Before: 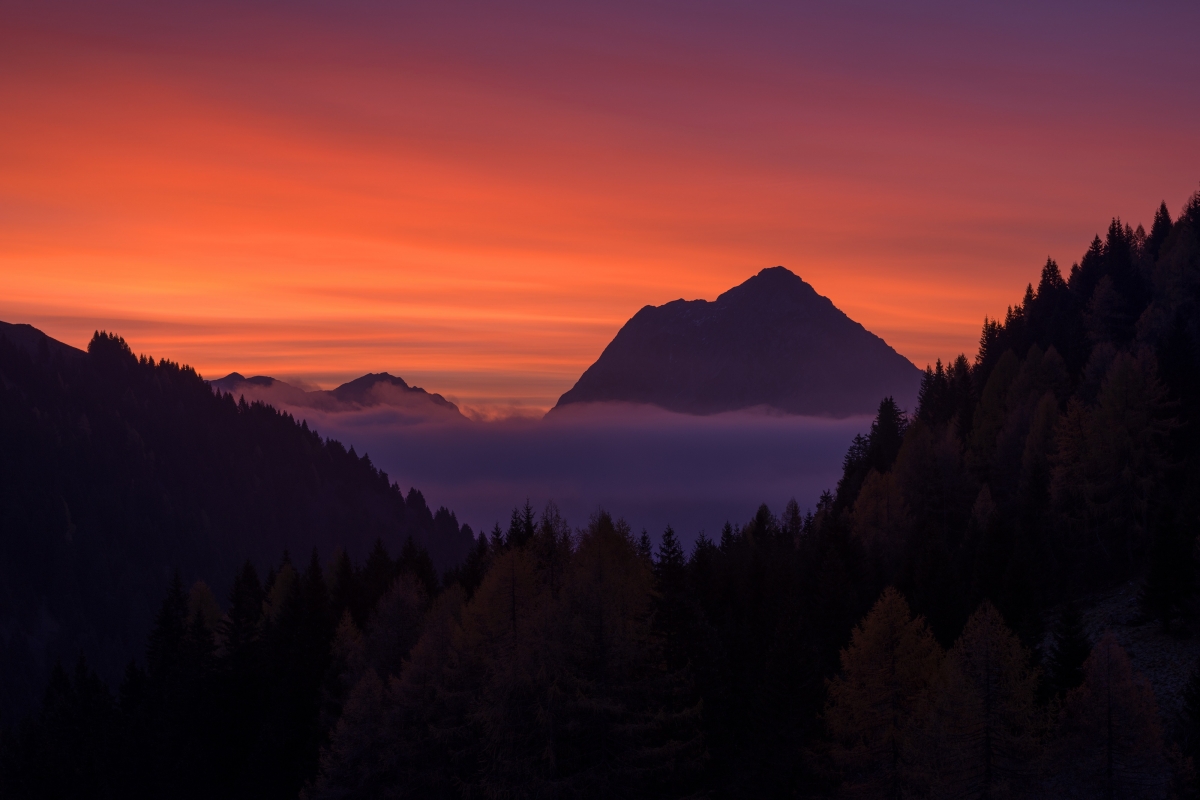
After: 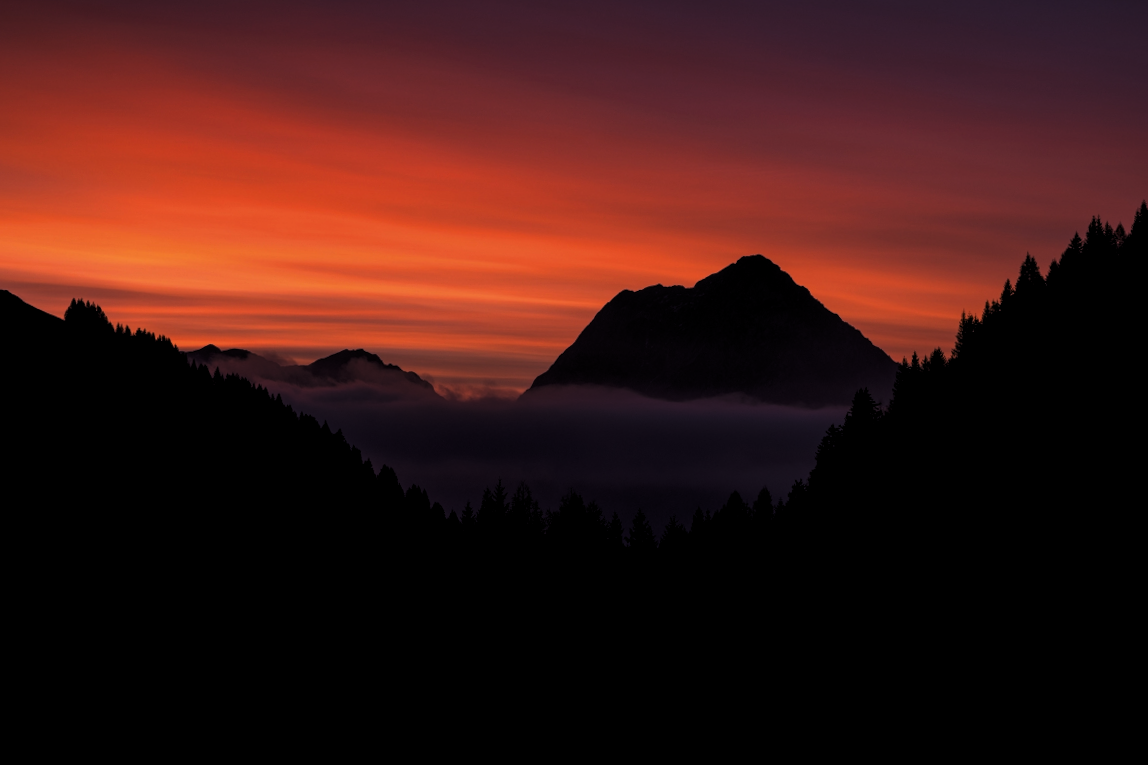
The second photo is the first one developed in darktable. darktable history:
levels: levels [0.101, 0.578, 0.953]
crop and rotate: angle -1.72°
contrast brightness saturation: contrast 0.078, saturation 0.203
